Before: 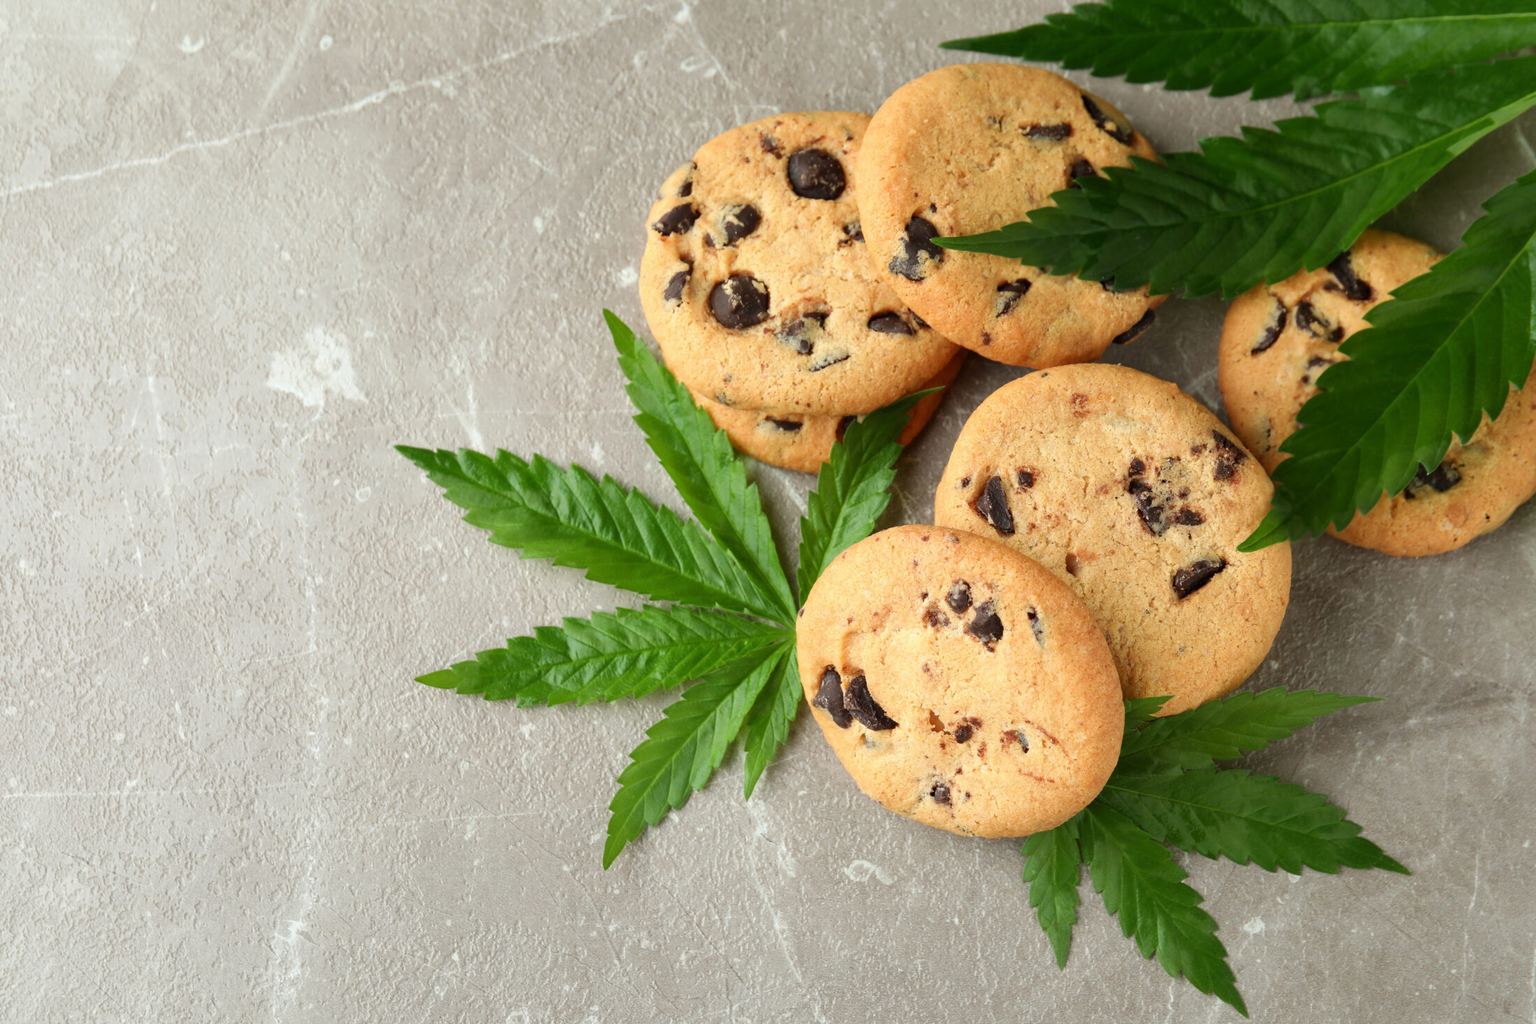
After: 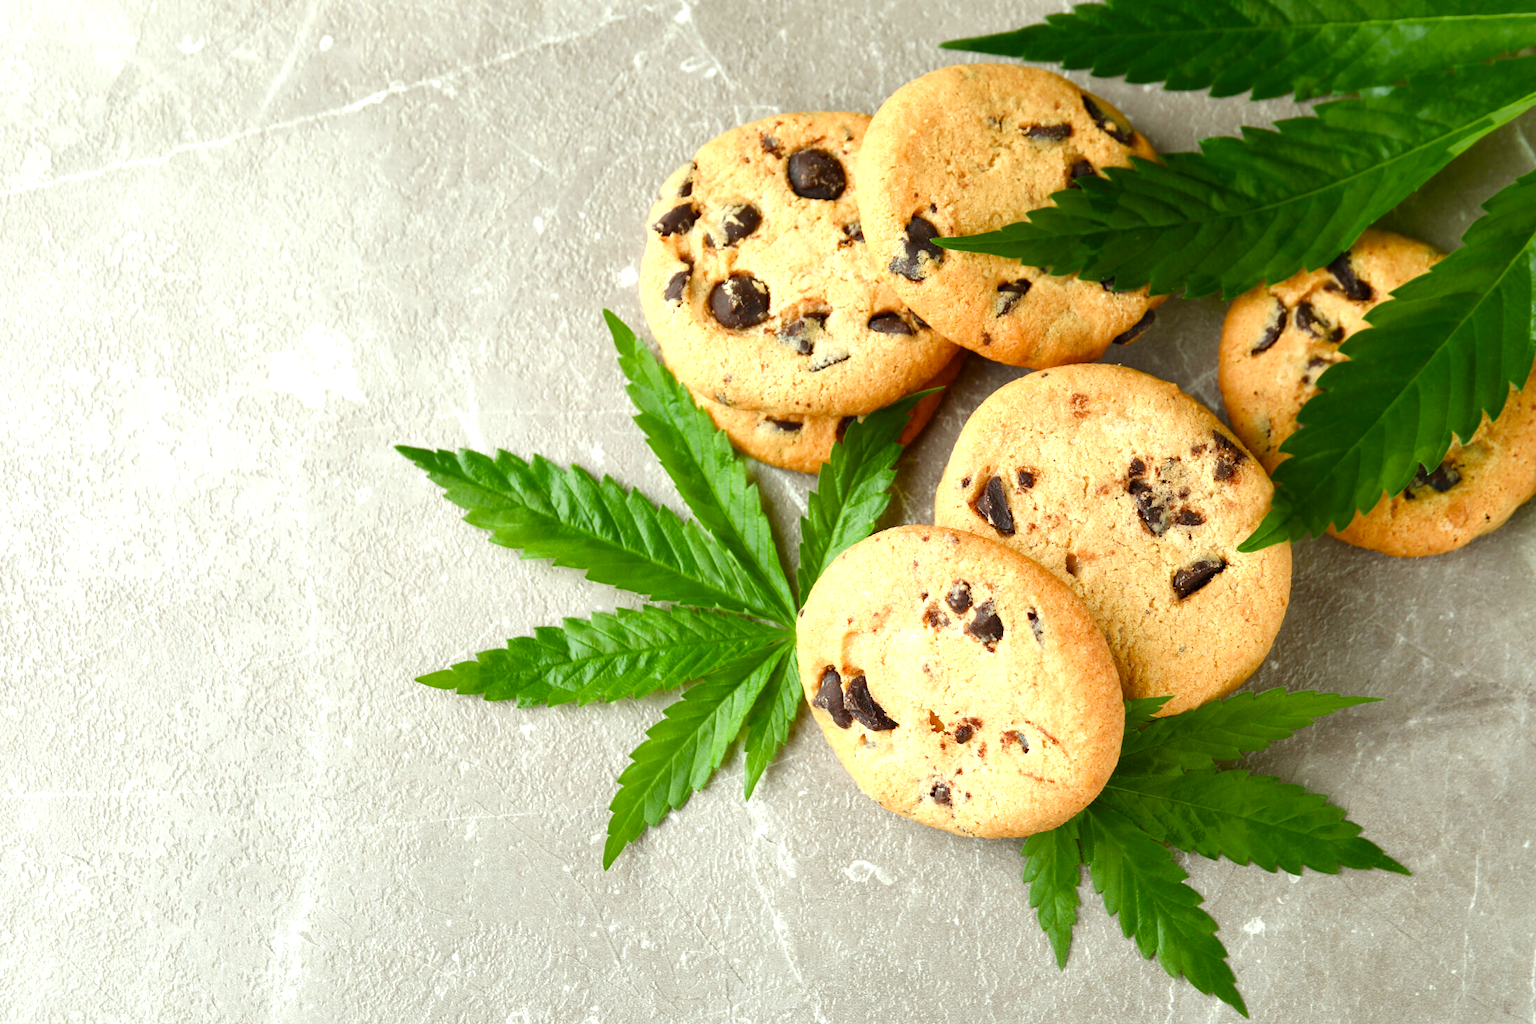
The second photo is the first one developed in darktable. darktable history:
color balance rgb: perceptual saturation grading › global saturation 20%, perceptual saturation grading › highlights -25.138%, perceptual saturation grading › shadows 49.806%, perceptual brilliance grading › global brilliance 17.768%, global vibrance -24.606%
color correction: highlights a* -2.52, highlights b* 2.27
